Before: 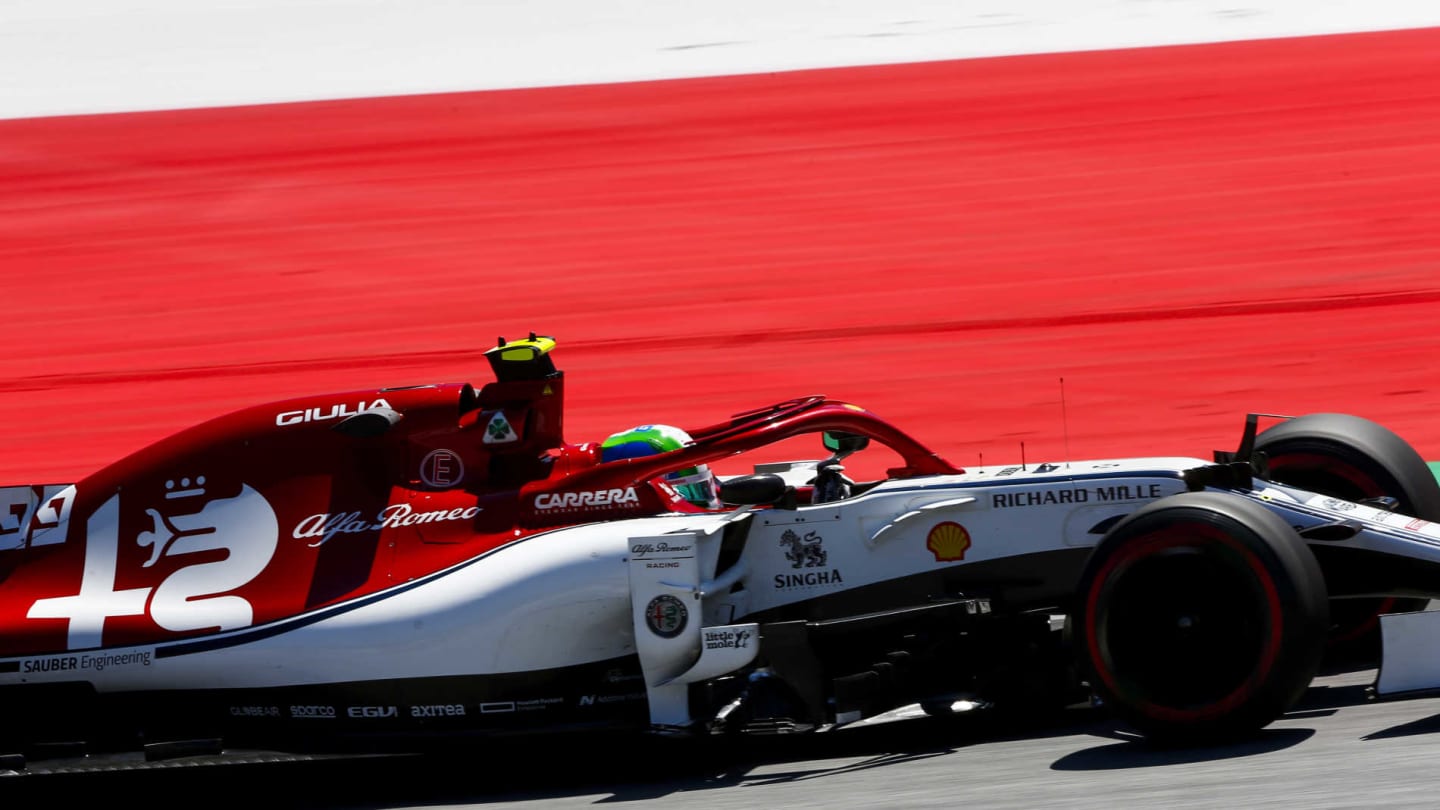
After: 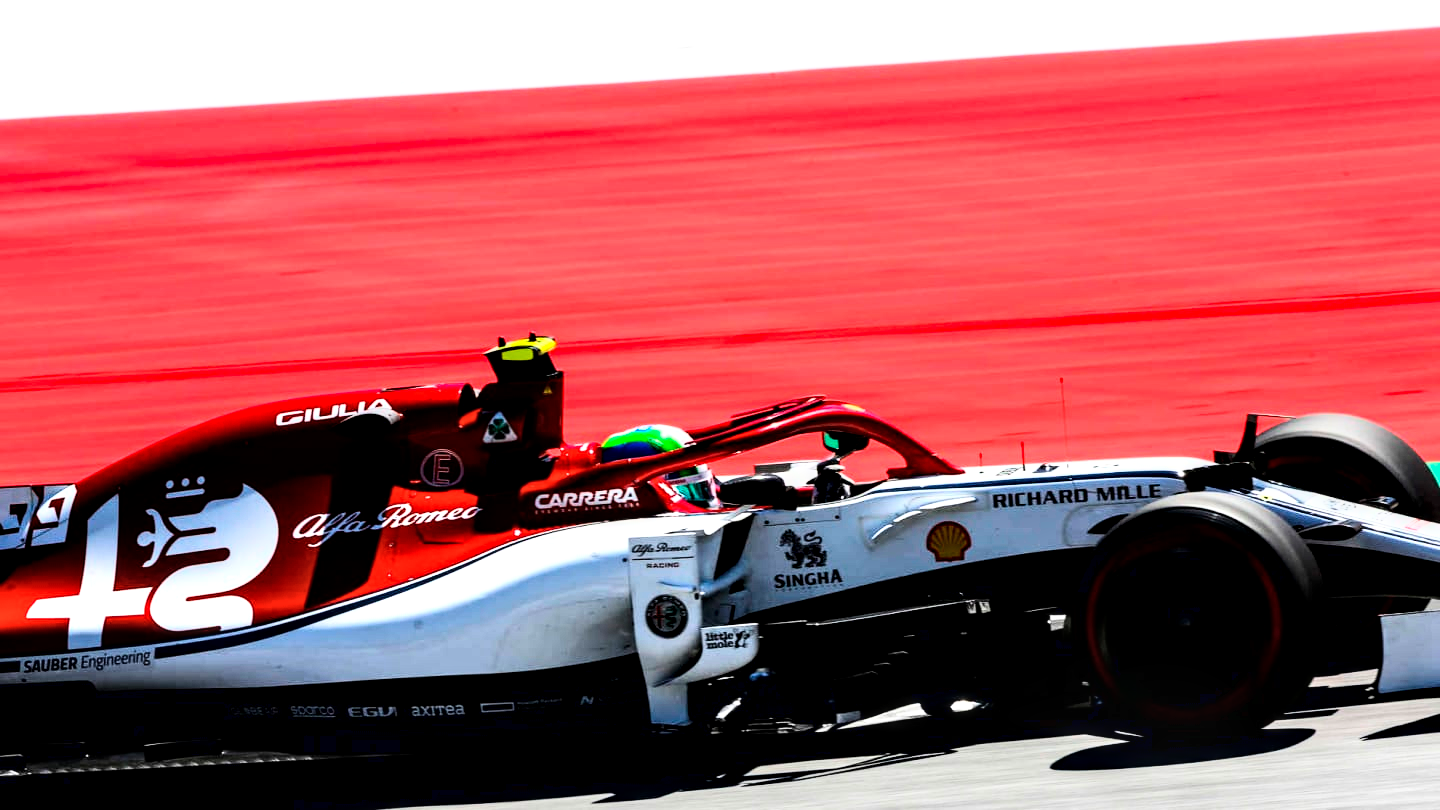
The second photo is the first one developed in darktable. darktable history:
base curve: curves: ch0 [(0, 0) (0.007, 0.004) (0.027, 0.03) (0.046, 0.07) (0.207, 0.54) (0.442, 0.872) (0.673, 0.972) (1, 1)]
local contrast: detail 134%, midtone range 0.744
